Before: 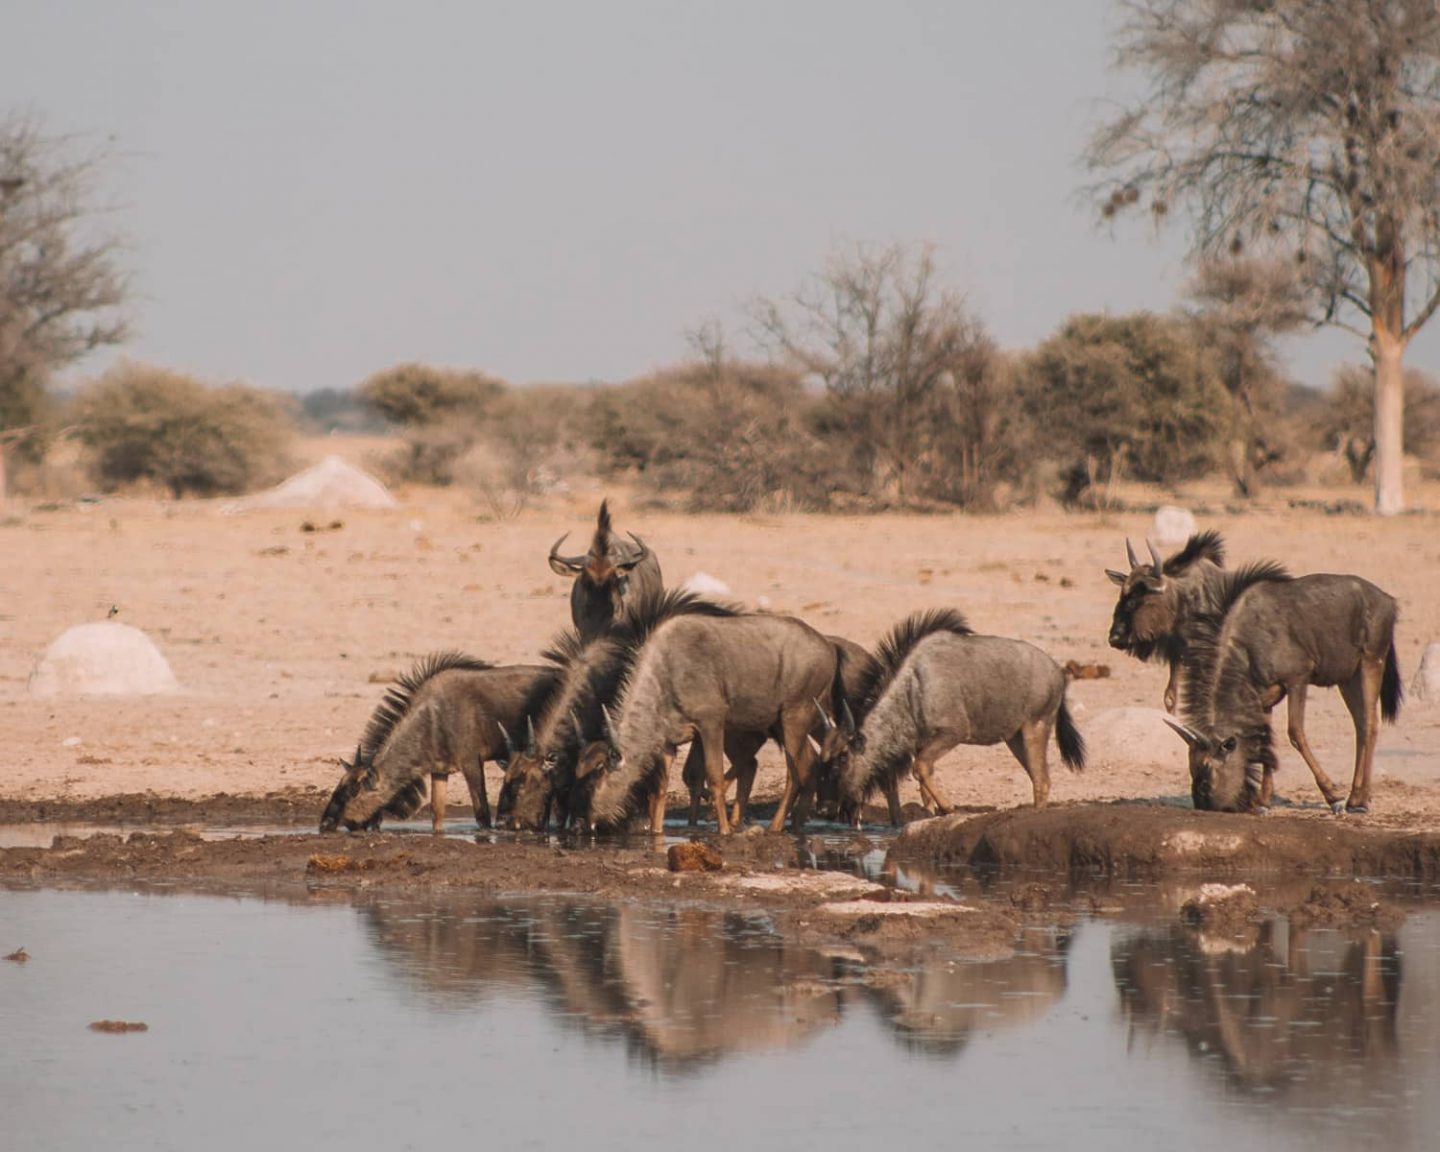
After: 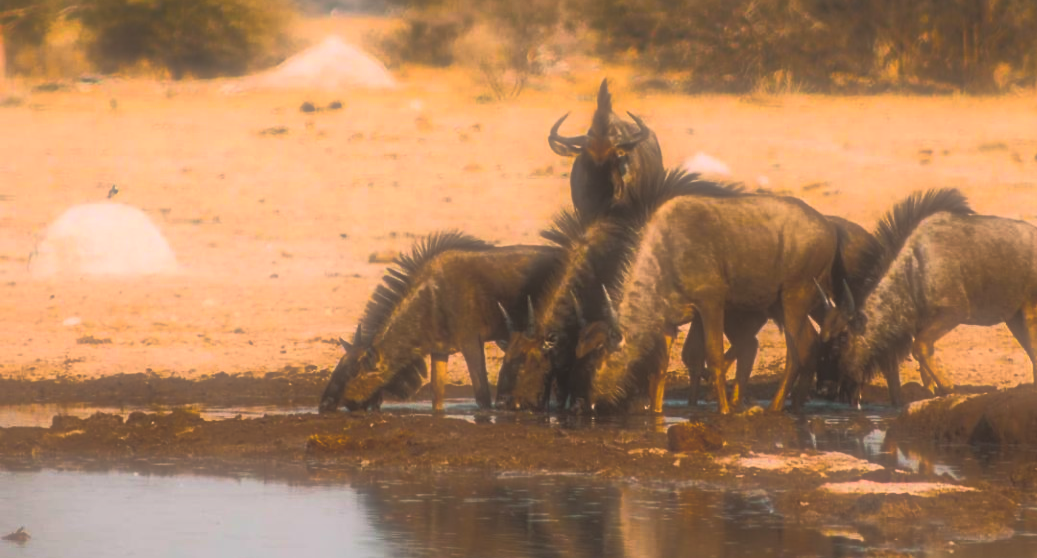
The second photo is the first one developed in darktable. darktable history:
contrast brightness saturation: contrast 0.1, brightness 0.3, saturation 0.14
exposure: compensate highlight preservation false
color balance rgb: linear chroma grading › global chroma 40.15%, perceptual saturation grading › global saturation 60.58%, perceptual saturation grading › highlights 20.44%, perceptual saturation grading › shadows -50.36%, perceptual brilliance grading › highlights 2.19%, perceptual brilliance grading › mid-tones -50.36%, perceptual brilliance grading › shadows -50.36%
soften: size 60.24%, saturation 65.46%, brightness 0.506 EV, mix 25.7%
crop: top 36.498%, right 27.964%, bottom 14.995%
